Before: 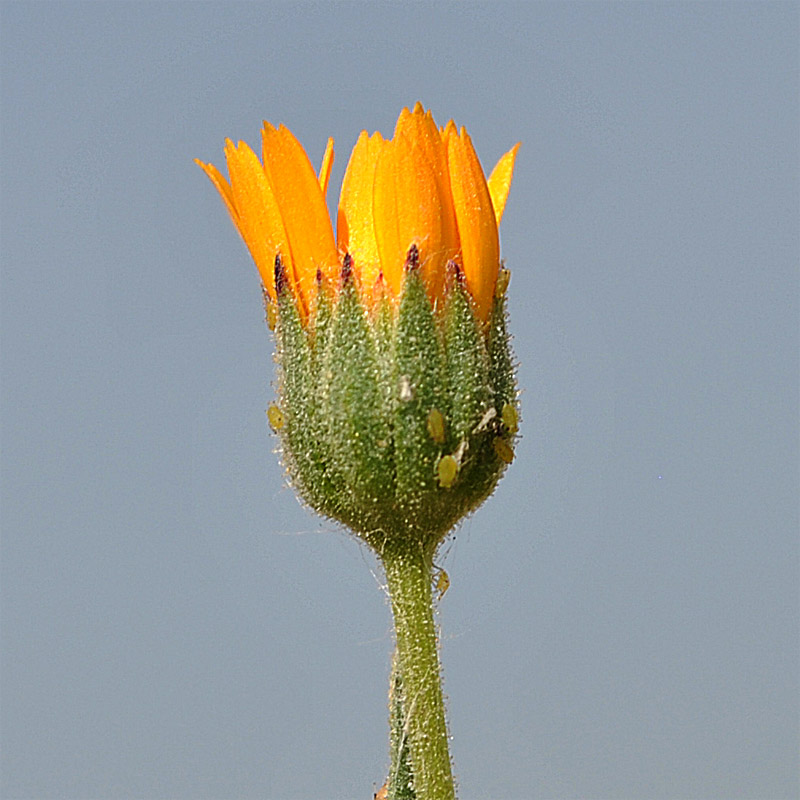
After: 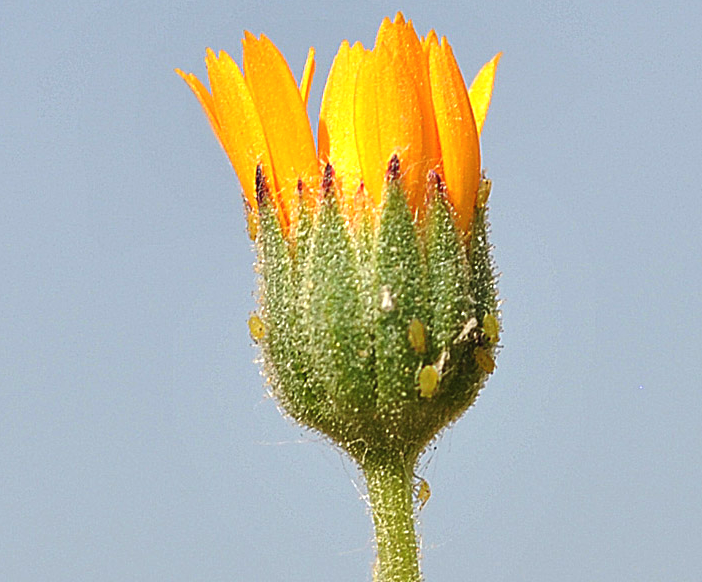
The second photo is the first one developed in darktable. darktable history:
crop and rotate: left 2.391%, top 11.254%, right 9.801%, bottom 15.879%
exposure: black level correction -0.002, exposure 0.535 EV, compensate exposure bias true, compensate highlight preservation false
